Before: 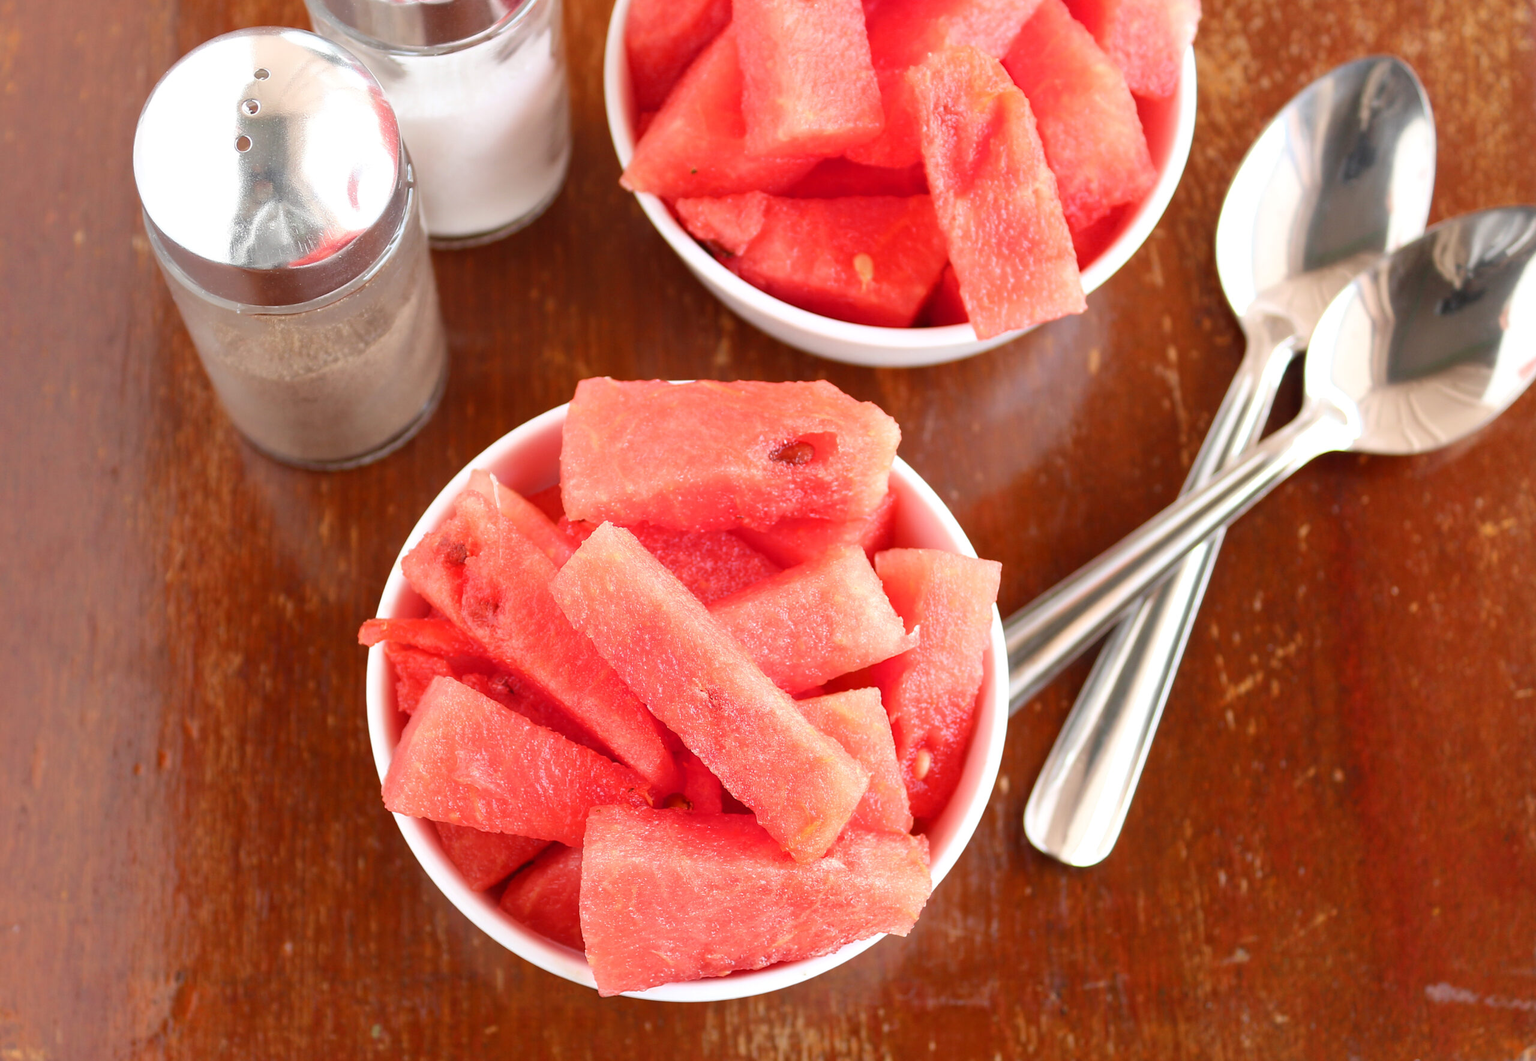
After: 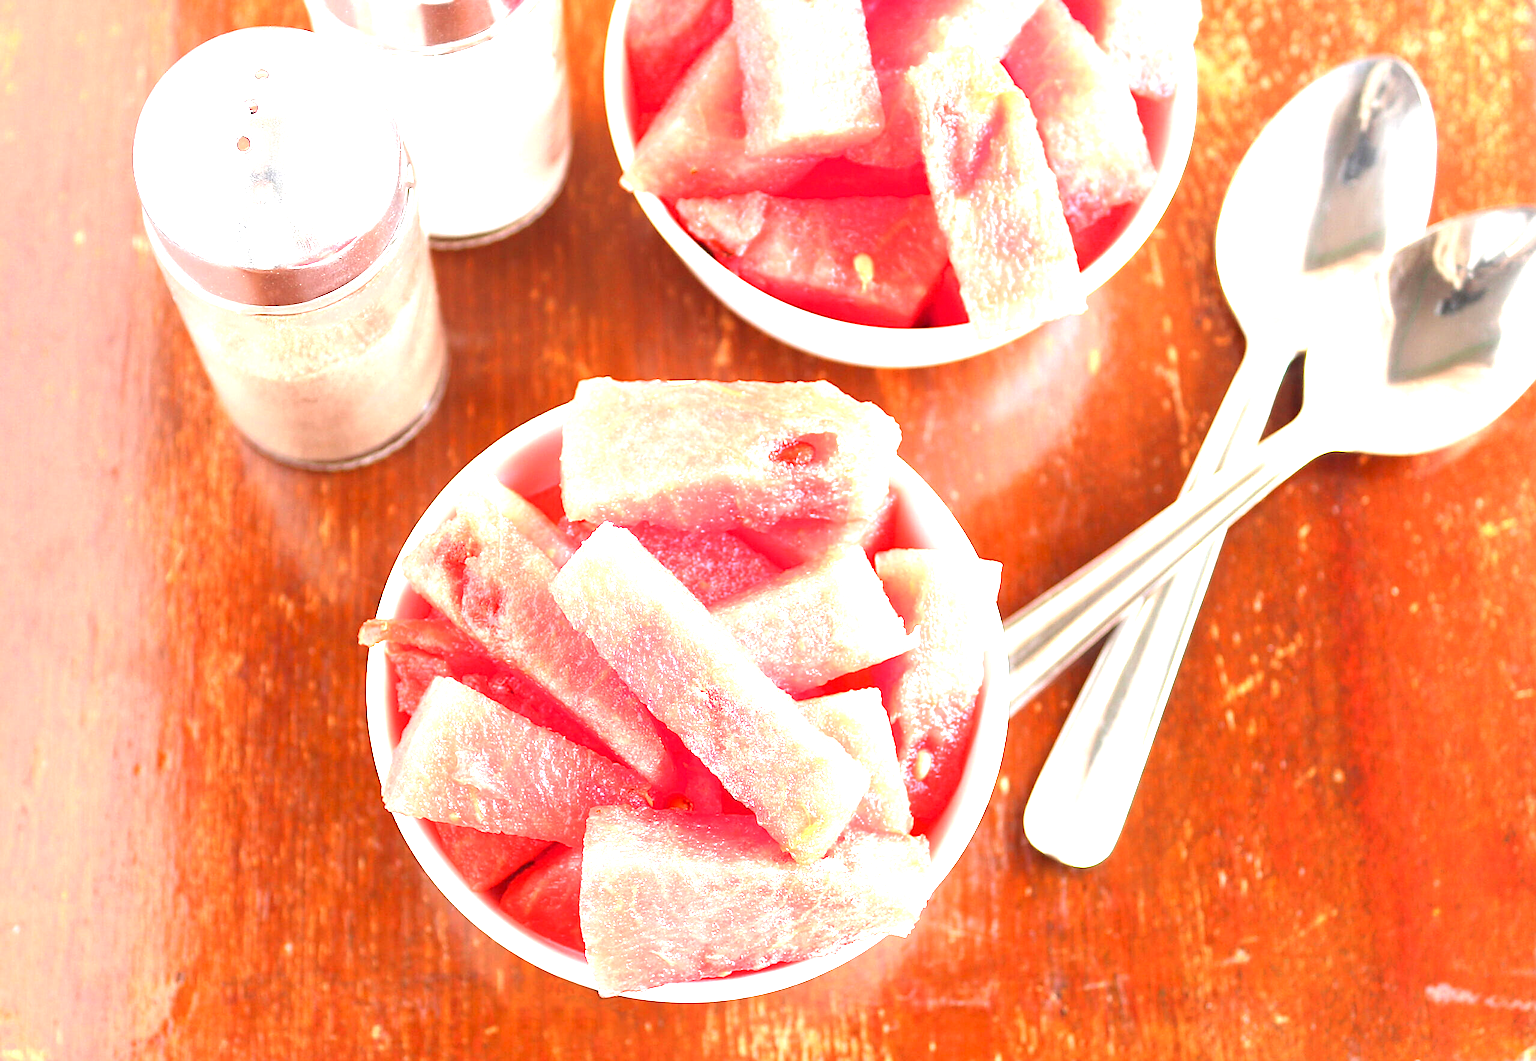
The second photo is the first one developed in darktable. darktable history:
exposure: exposure 2.001 EV, compensate highlight preservation false
contrast brightness saturation: contrast 0.046
sharpen: on, module defaults
